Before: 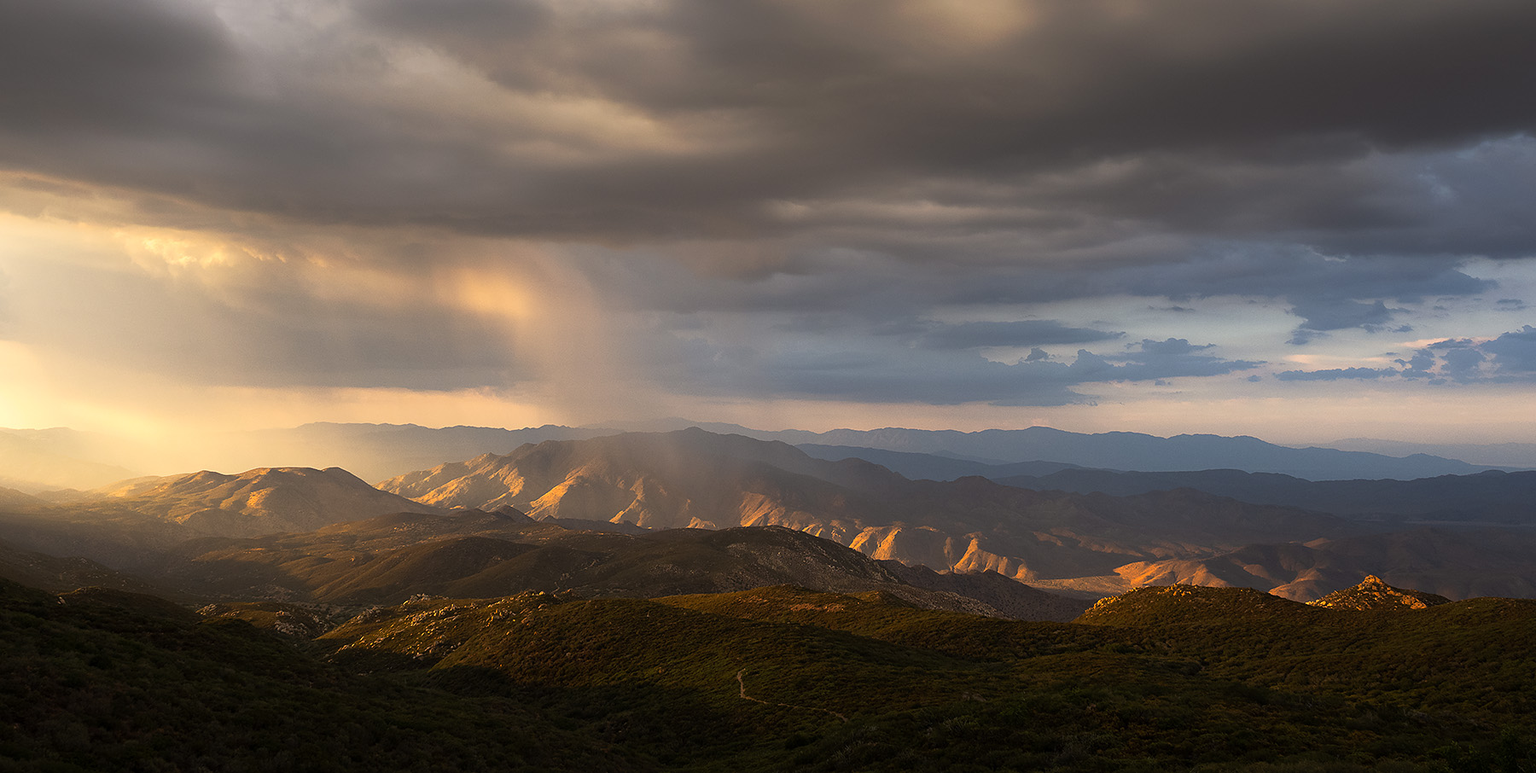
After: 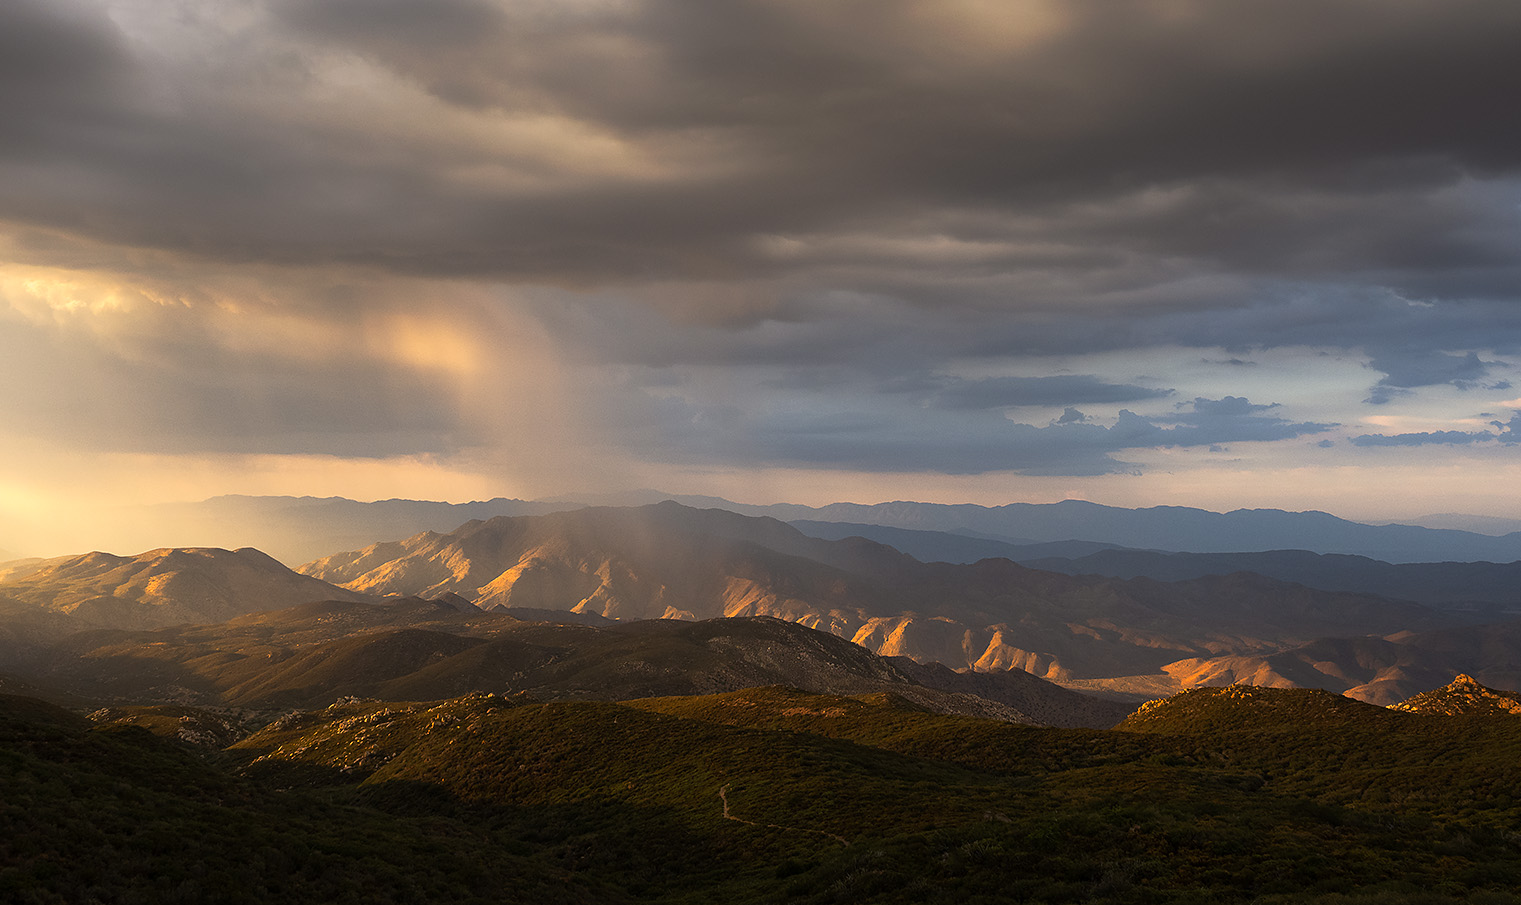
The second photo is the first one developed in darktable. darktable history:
crop: left 8.021%, right 7.475%
